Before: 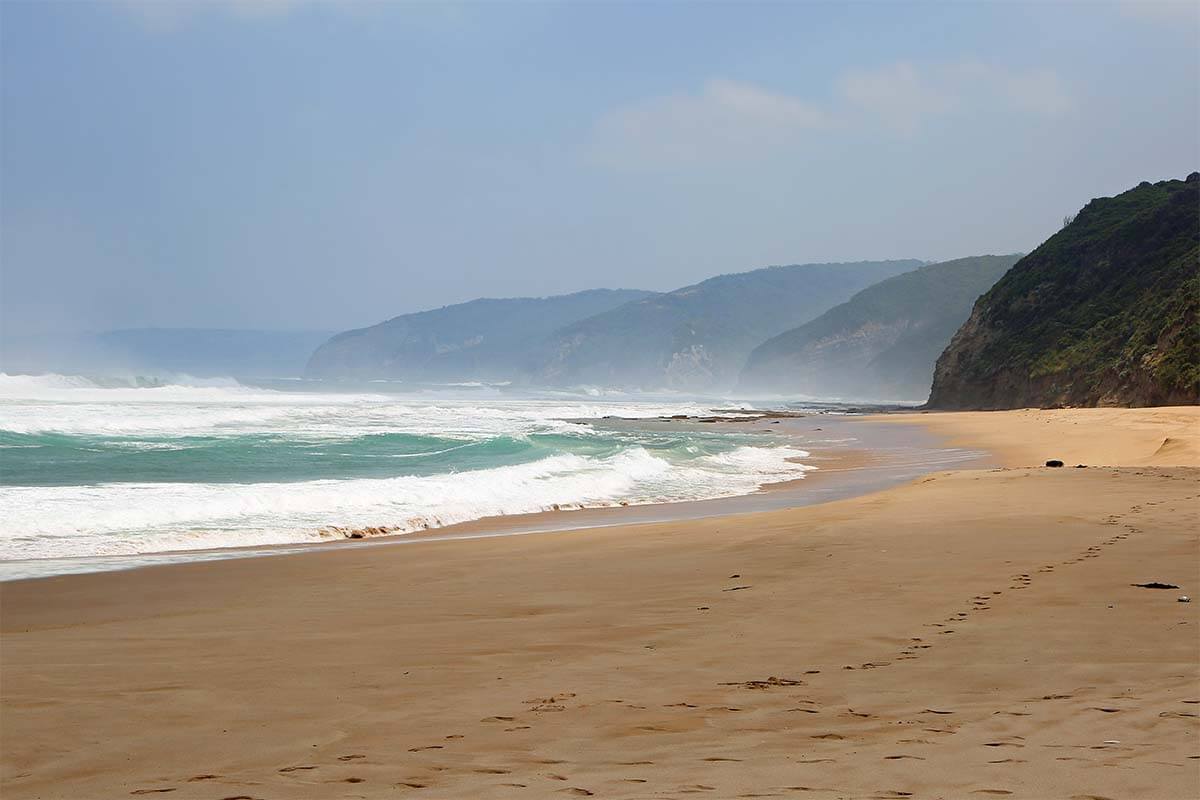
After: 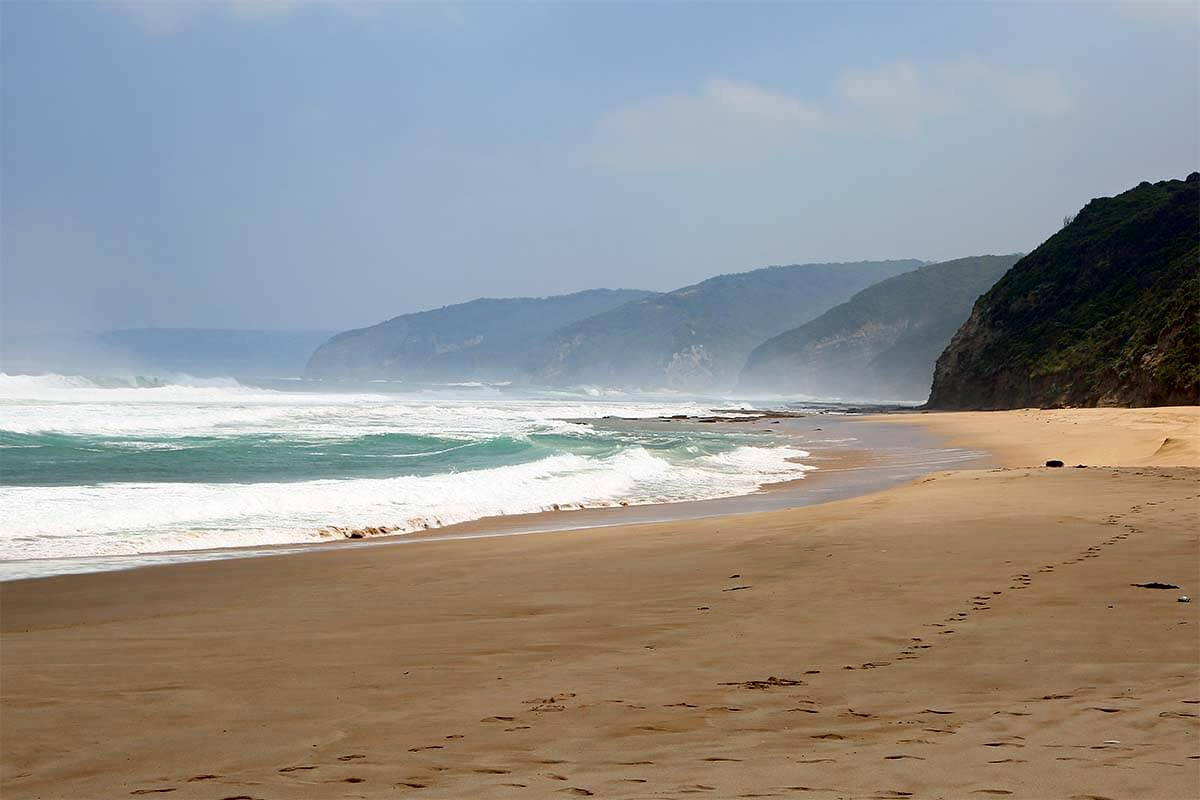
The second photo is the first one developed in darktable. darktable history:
tone curve: curves: ch0 [(0, 0) (0.003, 0) (0.011, 0.001) (0.025, 0.003) (0.044, 0.006) (0.069, 0.009) (0.1, 0.013) (0.136, 0.032) (0.177, 0.067) (0.224, 0.121) (0.277, 0.185) (0.335, 0.255) (0.399, 0.333) (0.468, 0.417) (0.543, 0.508) (0.623, 0.606) (0.709, 0.71) (0.801, 0.819) (0.898, 0.926) (1, 1)], color space Lab, independent channels, preserve colors none
